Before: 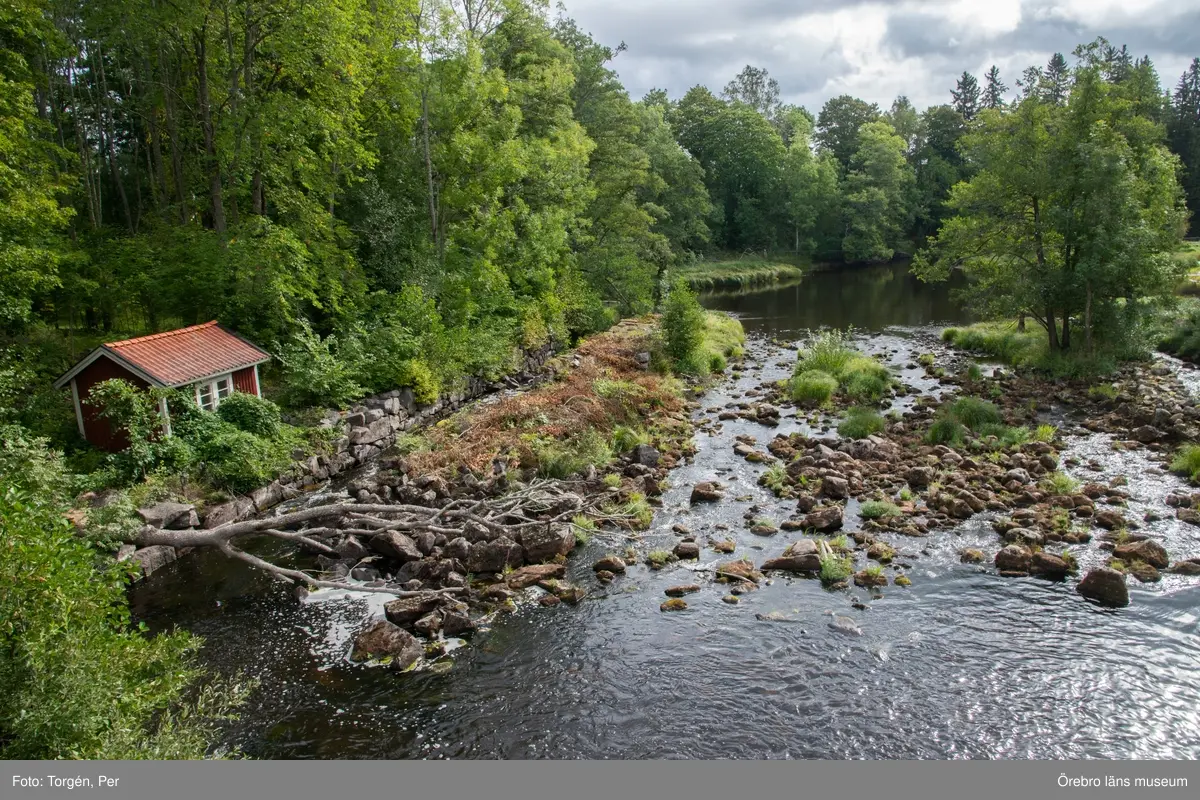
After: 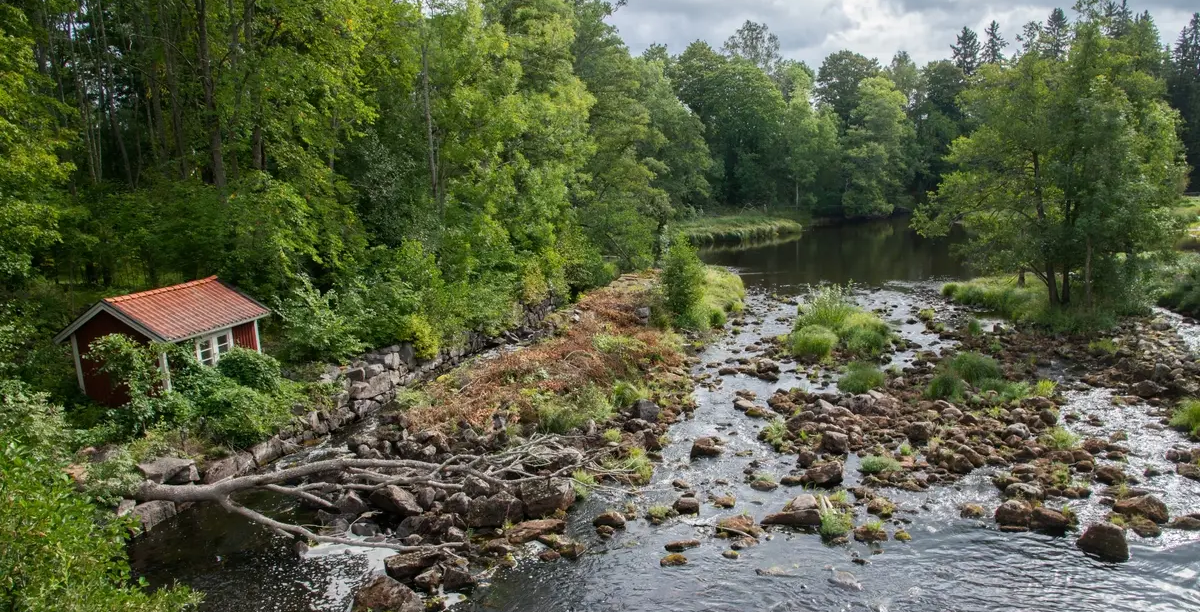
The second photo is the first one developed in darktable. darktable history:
crop: top 5.633%, bottom 17.809%
